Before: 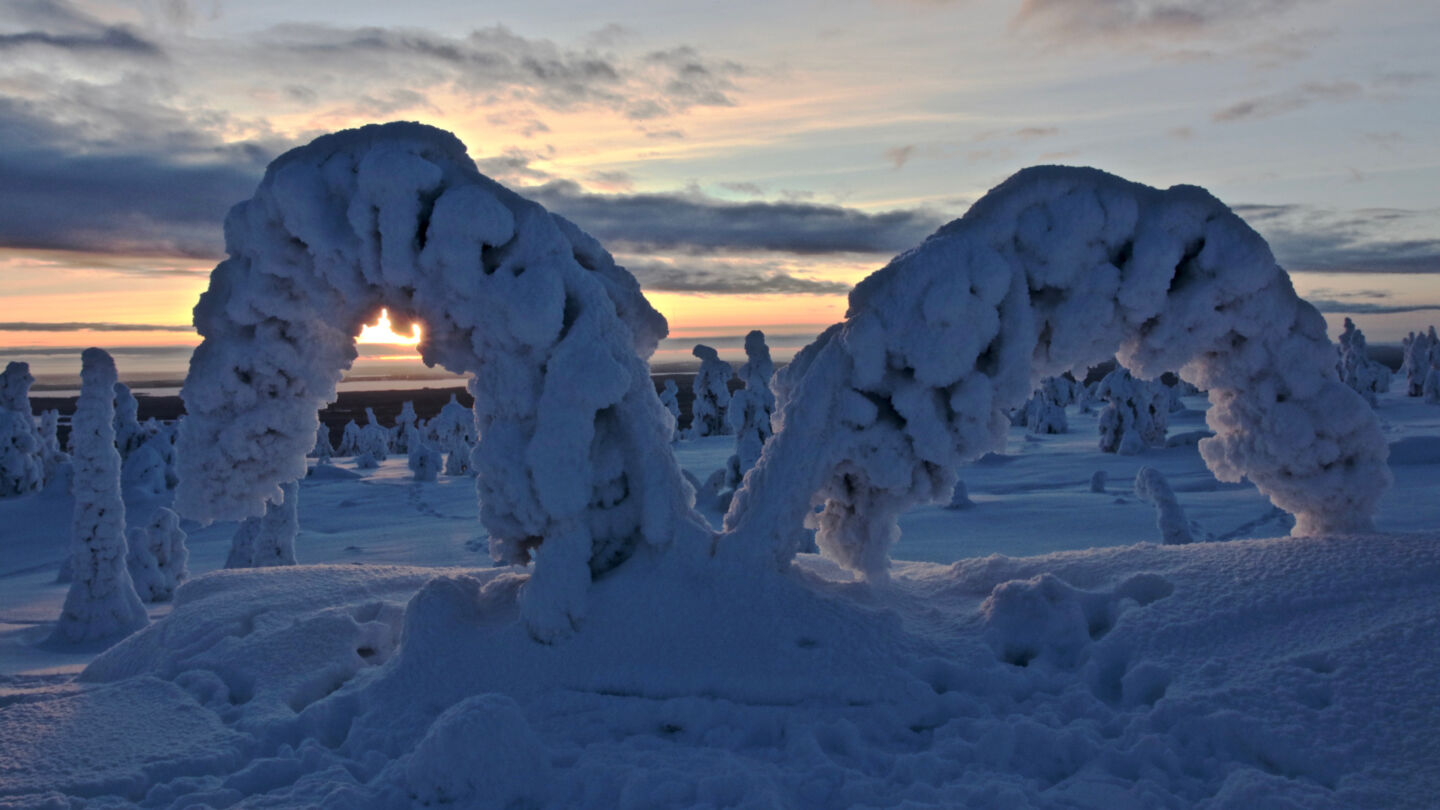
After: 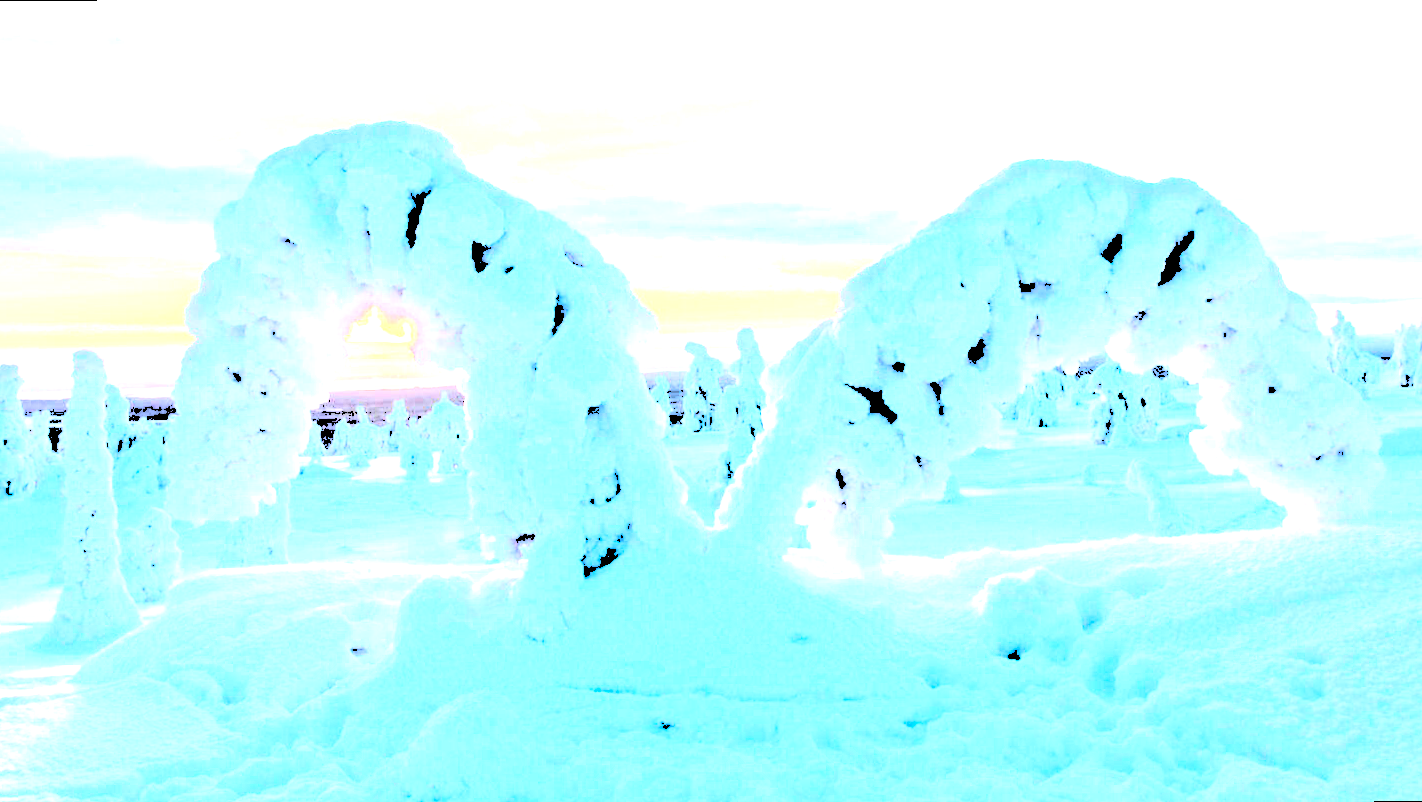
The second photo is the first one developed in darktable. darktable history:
tone equalizer: on, module defaults
exposure: exposure 2 EV, compensate exposure bias true, compensate highlight preservation false
levels: levels [0.246, 0.246, 0.506]
rotate and perspective: rotation -0.45°, automatic cropping original format, crop left 0.008, crop right 0.992, crop top 0.012, crop bottom 0.988
